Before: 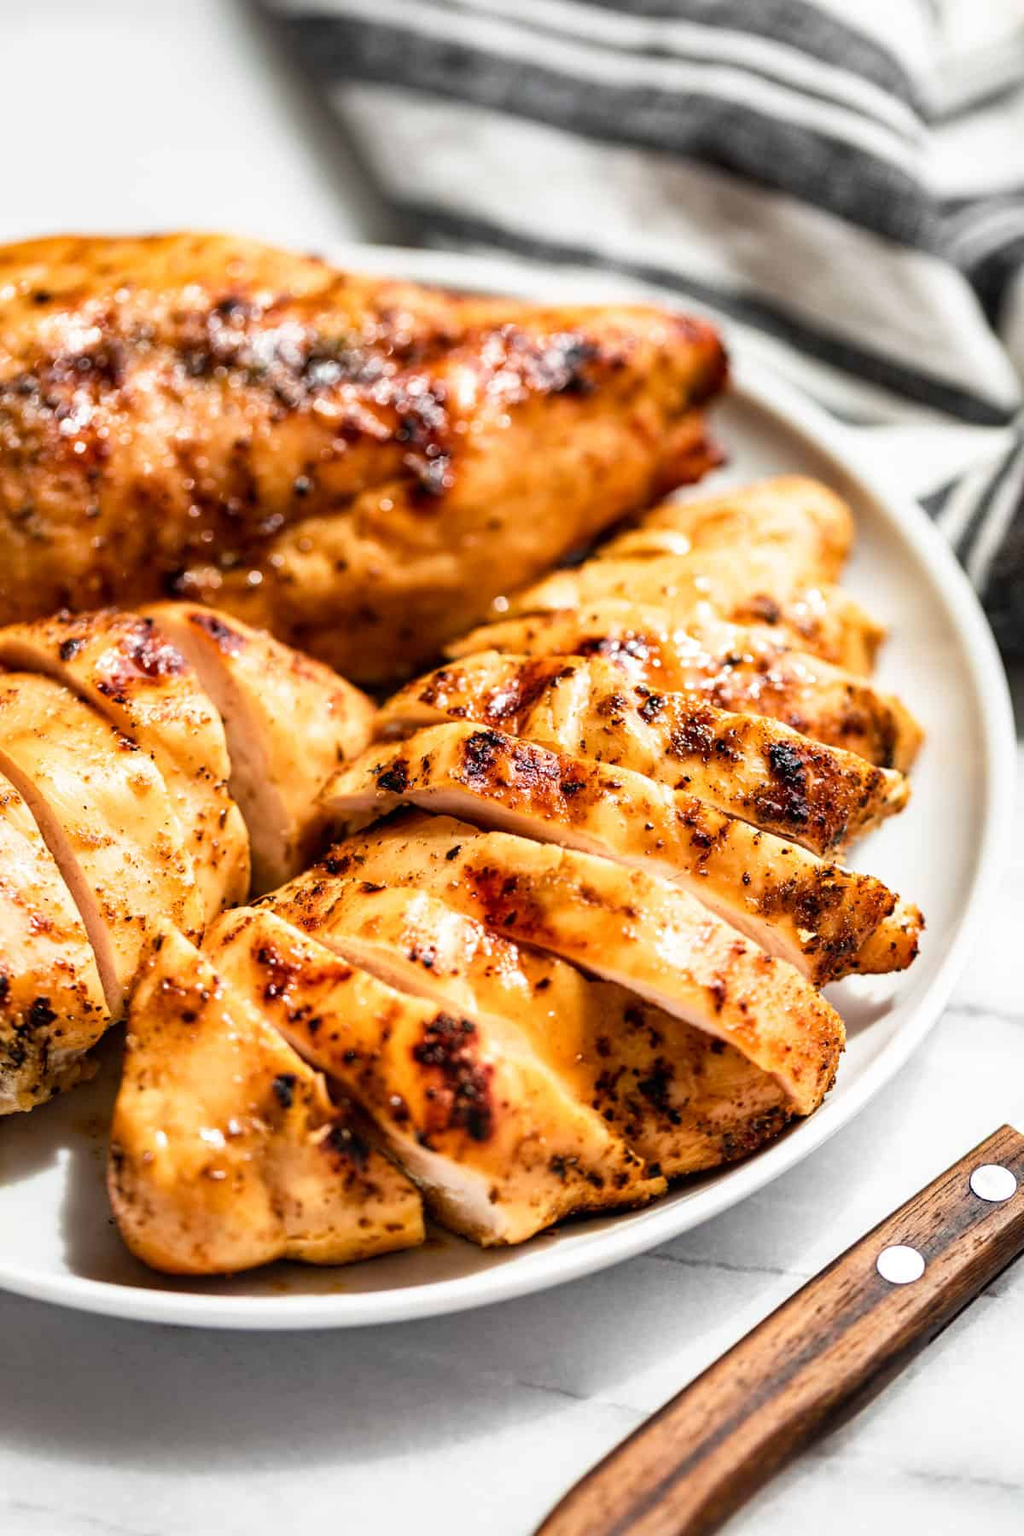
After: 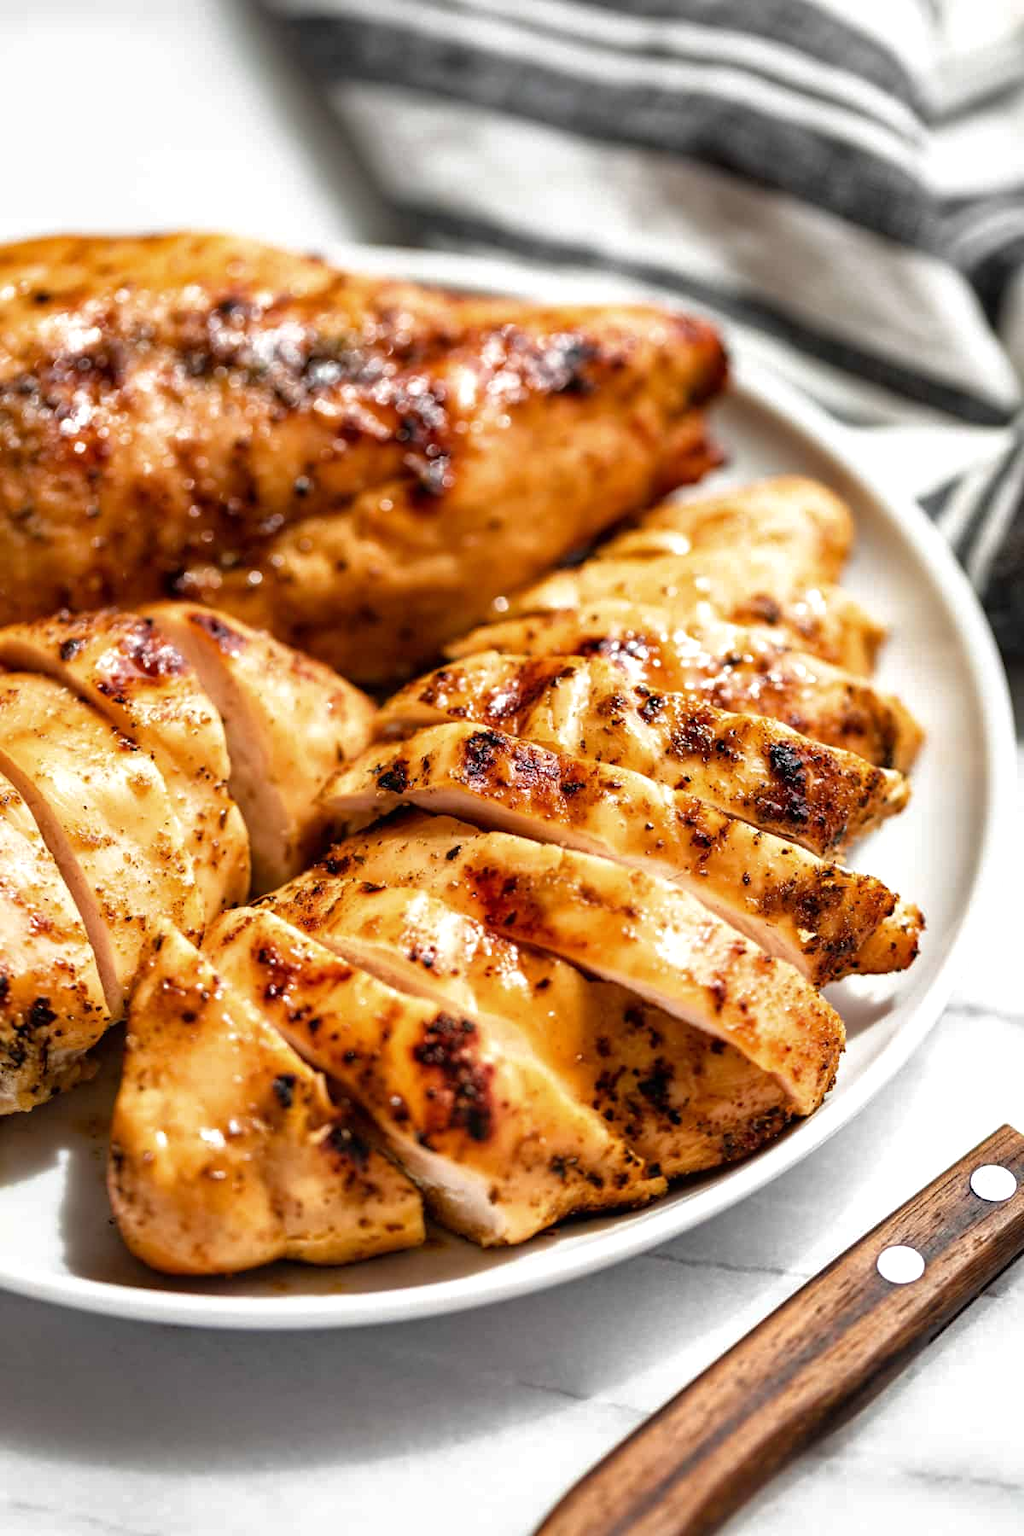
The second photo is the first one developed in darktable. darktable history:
tone equalizer: -8 EV -0.001 EV, -7 EV 0.003 EV, -6 EV -0.005 EV, -5 EV -0.013 EV, -4 EV -0.082 EV, -3 EV -0.225 EV, -2 EV -0.244 EV, -1 EV 0.092 EV, +0 EV 0.315 EV, edges refinement/feathering 500, mask exposure compensation -1.57 EV, preserve details no
